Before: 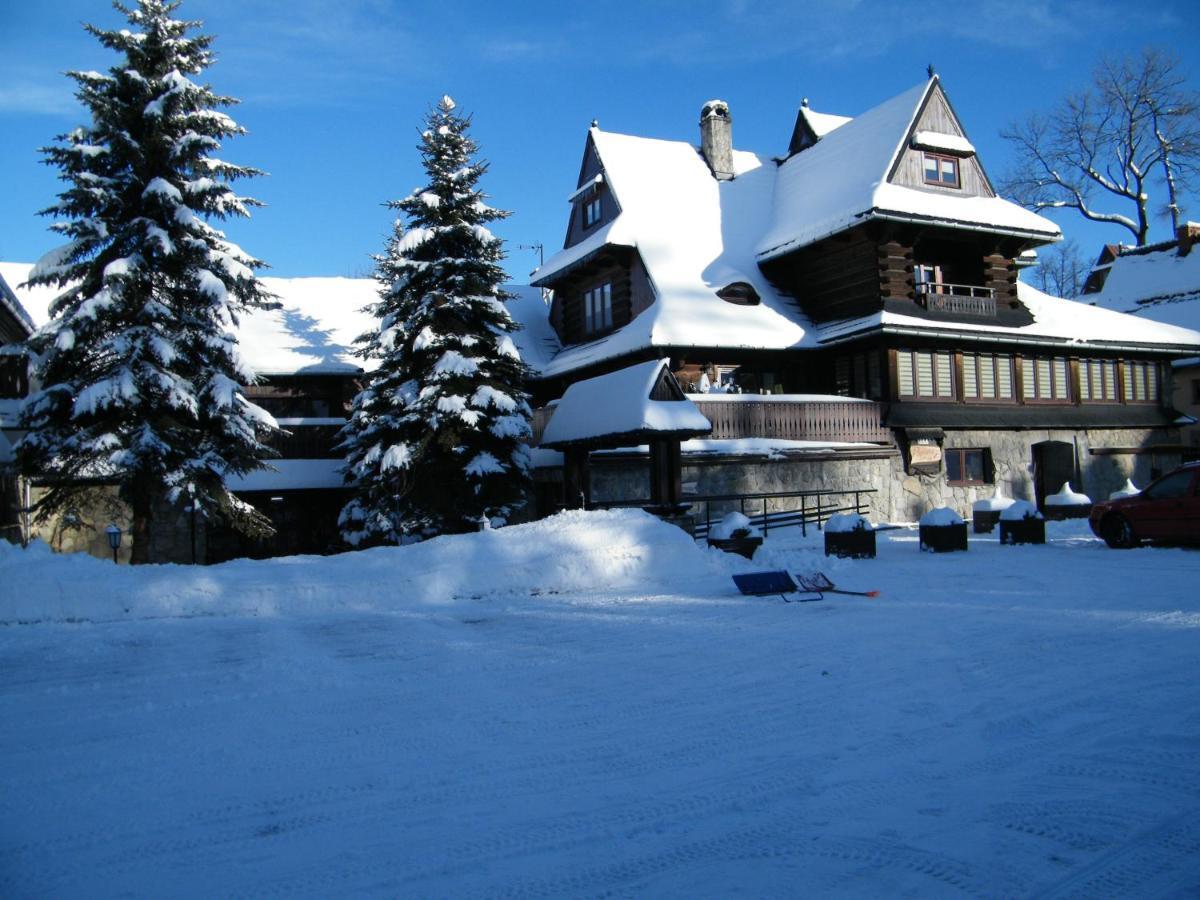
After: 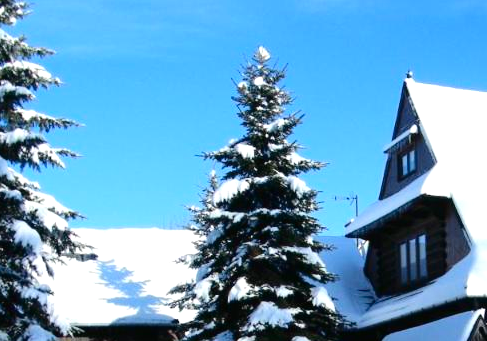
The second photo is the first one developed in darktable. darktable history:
tone curve: curves: ch0 [(0, 0.008) (0.046, 0.032) (0.151, 0.108) (0.367, 0.379) (0.496, 0.526) (0.771, 0.786) (0.857, 0.85) (1, 0.965)]; ch1 [(0, 0) (0.248, 0.252) (0.388, 0.383) (0.482, 0.478) (0.499, 0.499) (0.518, 0.518) (0.544, 0.552) (0.585, 0.617) (0.683, 0.735) (0.823, 0.894) (1, 1)]; ch2 [(0, 0) (0.302, 0.284) (0.427, 0.417) (0.473, 0.47) (0.503, 0.503) (0.523, 0.518) (0.55, 0.563) (0.624, 0.643) (0.753, 0.764) (1, 1)], color space Lab, independent channels, preserve colors none
crop: left 15.452%, top 5.459%, right 43.956%, bottom 56.62%
exposure: exposure 0.6 EV, compensate highlight preservation false
